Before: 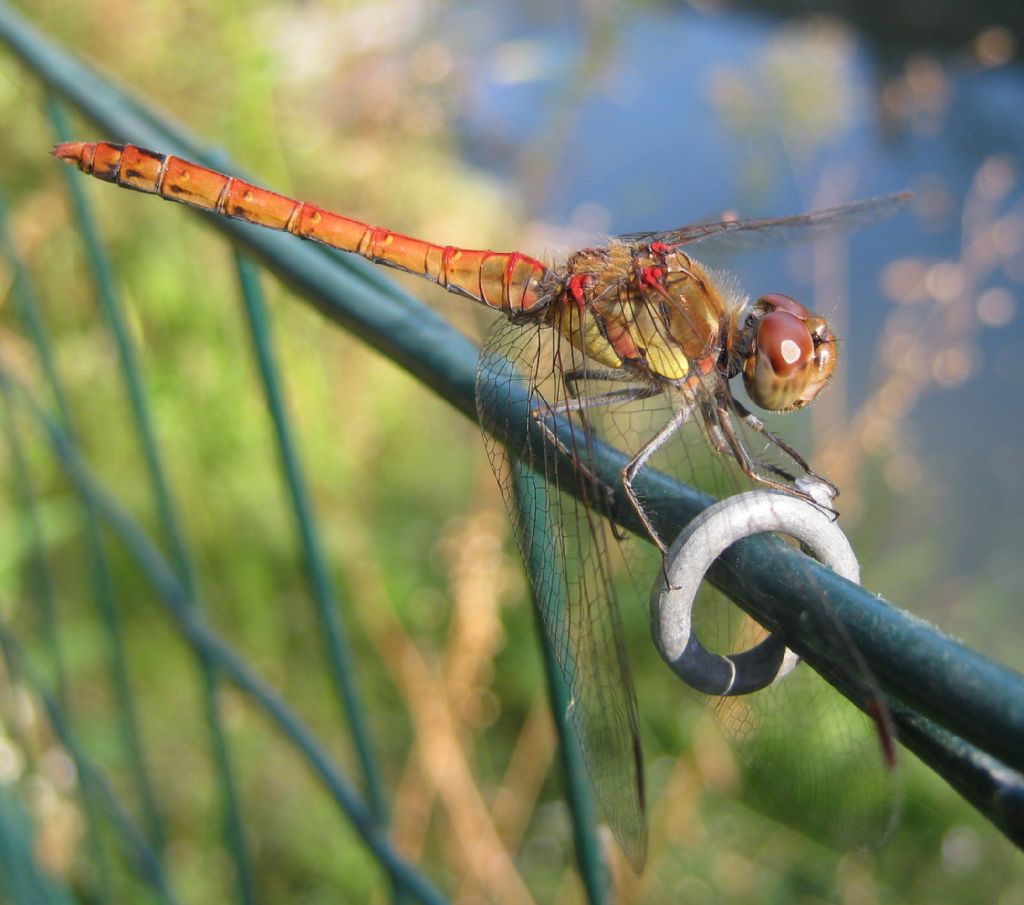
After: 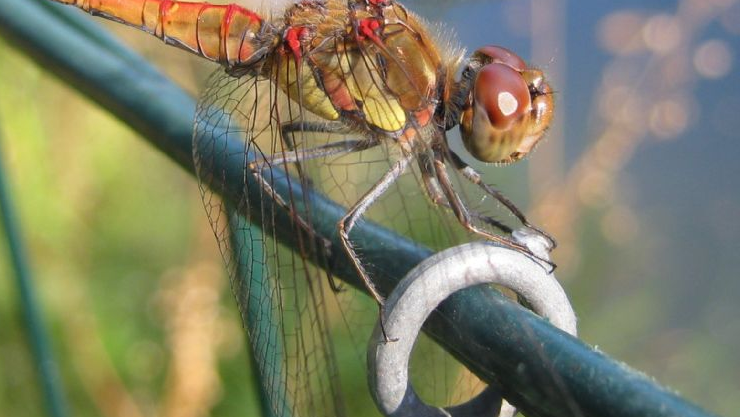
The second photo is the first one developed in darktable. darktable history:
crop and rotate: left 27.695%, top 27.58%, bottom 26.316%
